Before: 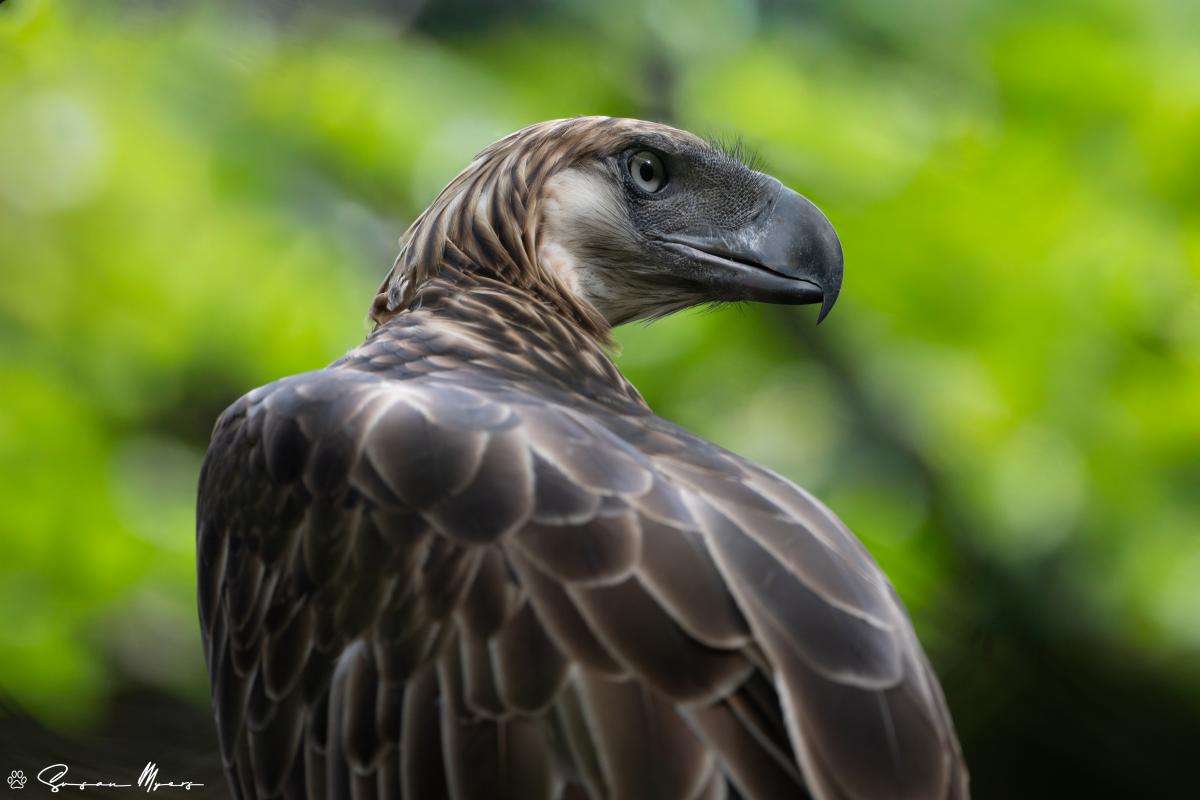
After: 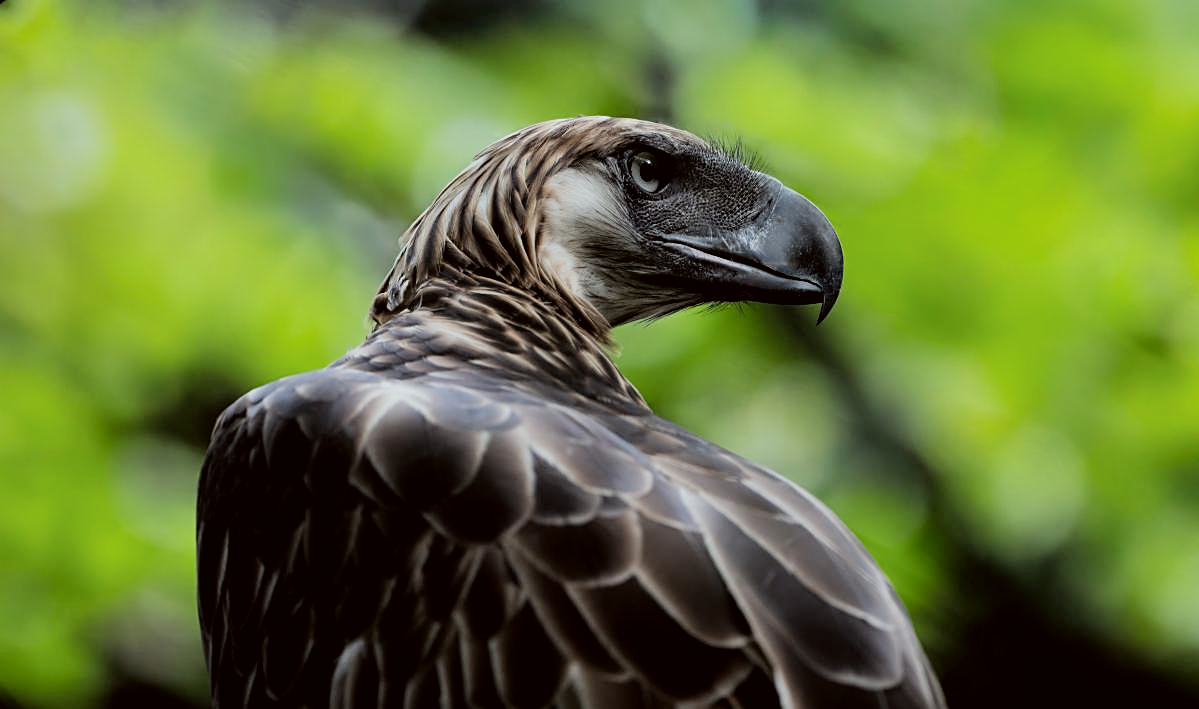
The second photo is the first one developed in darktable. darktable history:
color correction: highlights a* -2.95, highlights b* -2.53, shadows a* 2.57, shadows b* 2.83
sharpen: on, module defaults
crop and rotate: top 0%, bottom 11.344%
filmic rgb: black relative exposure -5.01 EV, white relative exposure 3.98 EV, hardness 2.9, contrast 1.299, highlights saturation mix -29.06%
